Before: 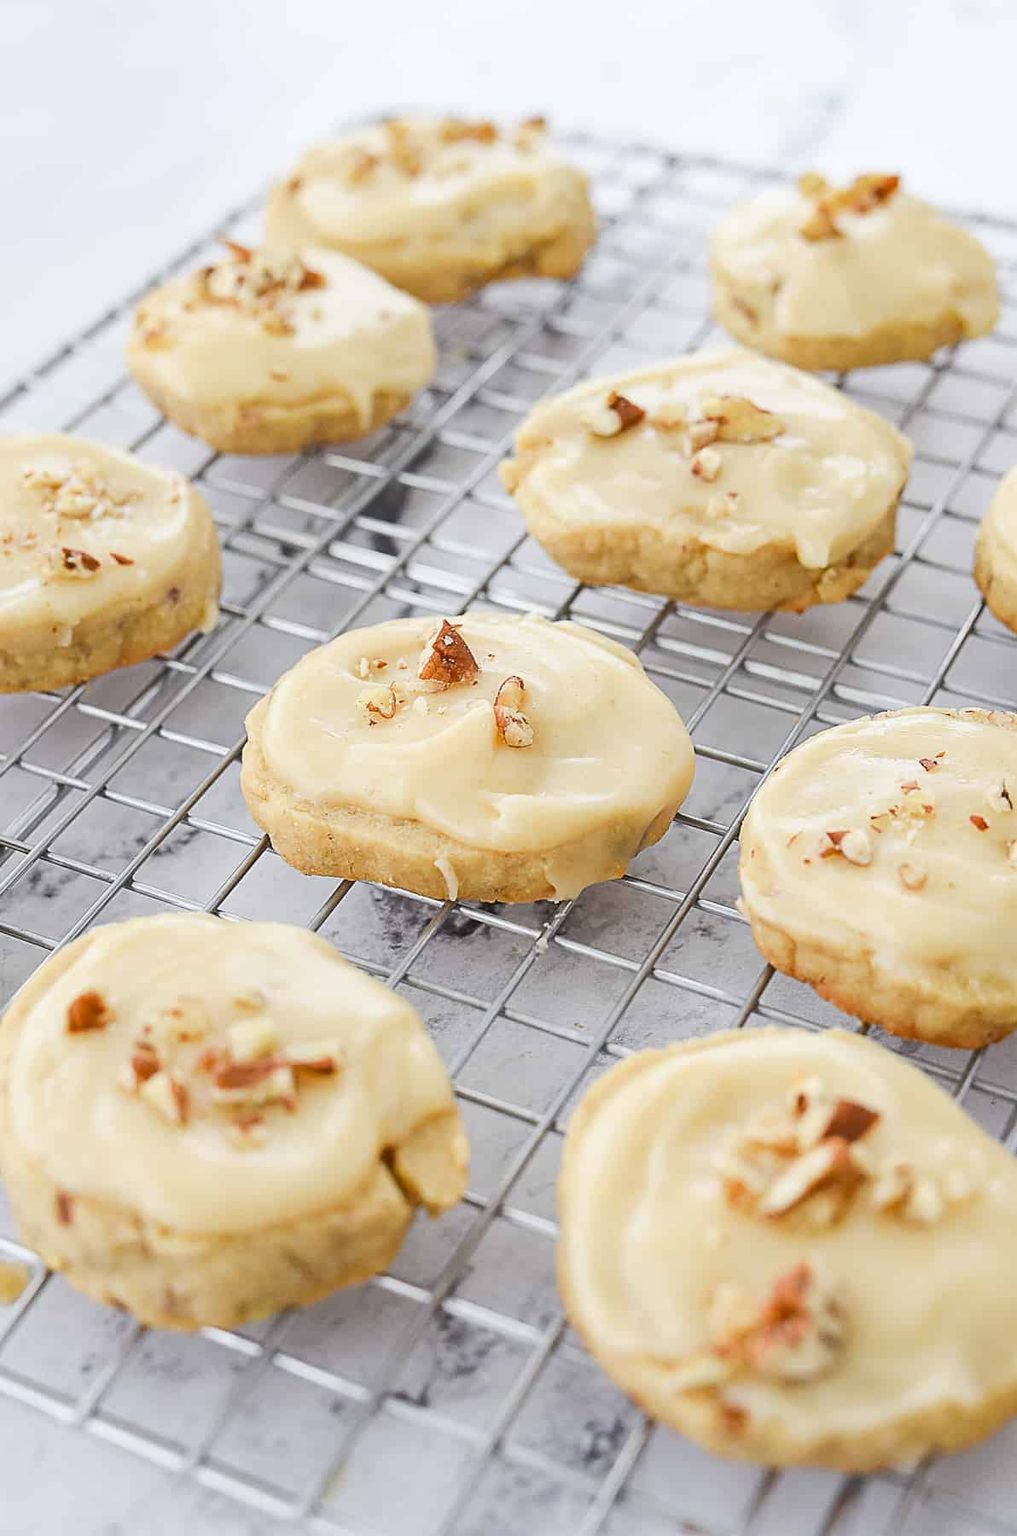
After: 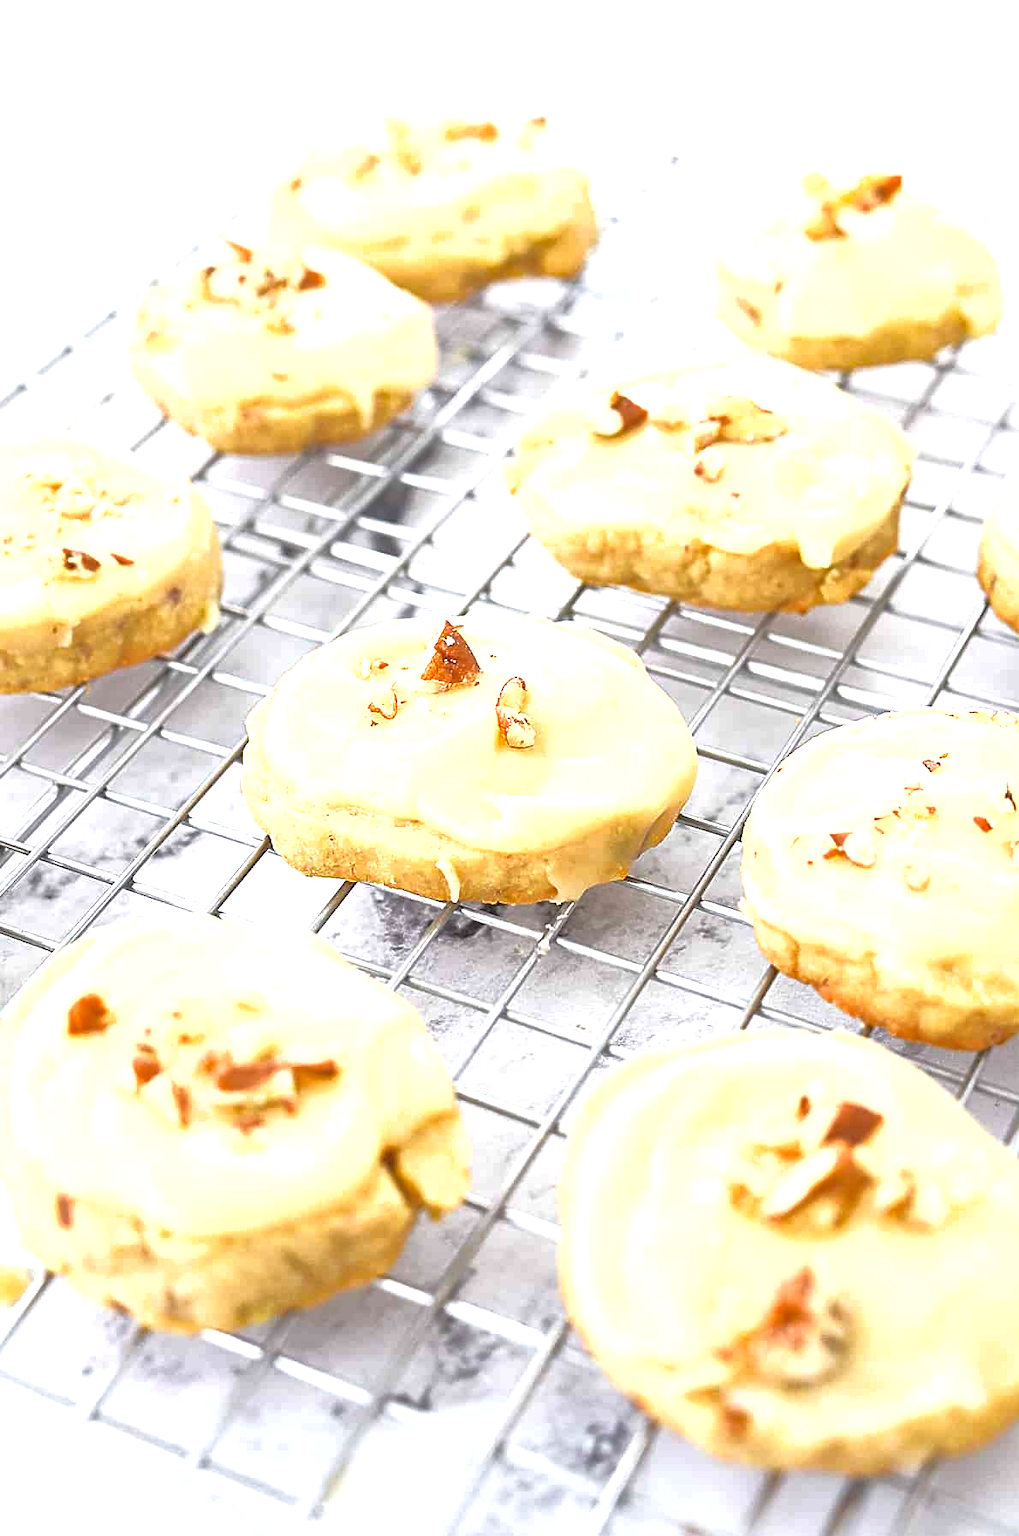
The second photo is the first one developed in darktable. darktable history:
exposure: black level correction -0.002, exposure 1.113 EV, compensate exposure bias true, compensate highlight preservation false
crop: top 0.153%, bottom 0.138%
shadows and highlights: shadows -20.12, white point adjustment -2.02, highlights -35.2
